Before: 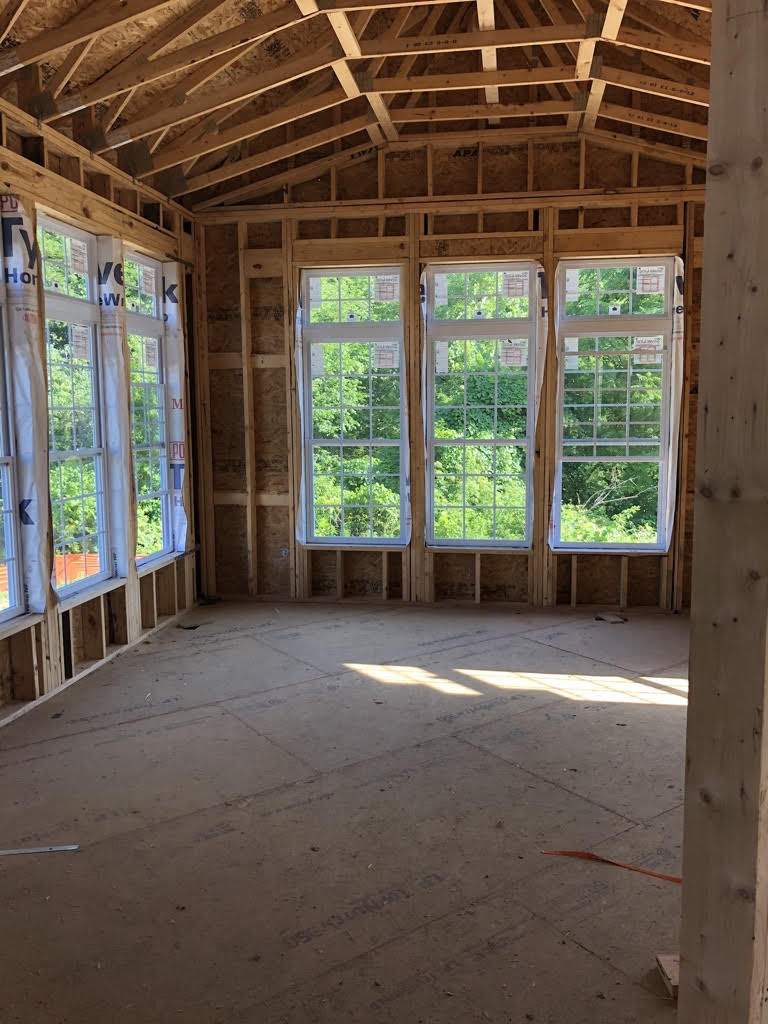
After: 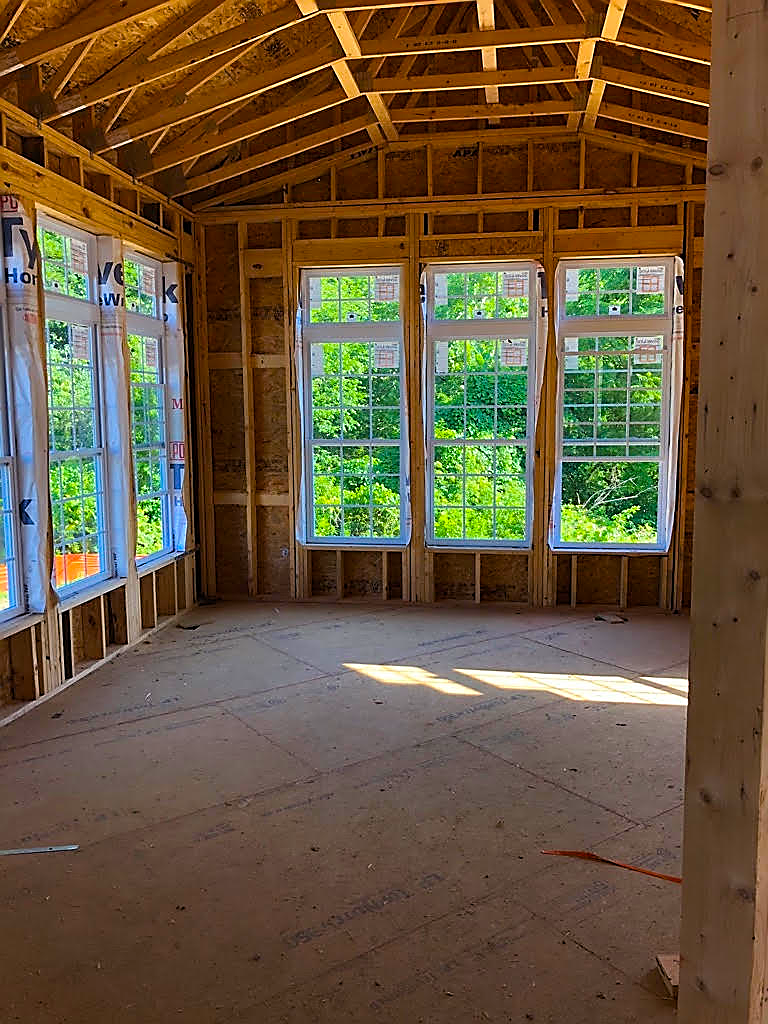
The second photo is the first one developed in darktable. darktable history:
color balance rgb: linear chroma grading › global chroma 15%, perceptual saturation grading › global saturation 30%
sharpen: radius 1.4, amount 1.25, threshold 0.7
